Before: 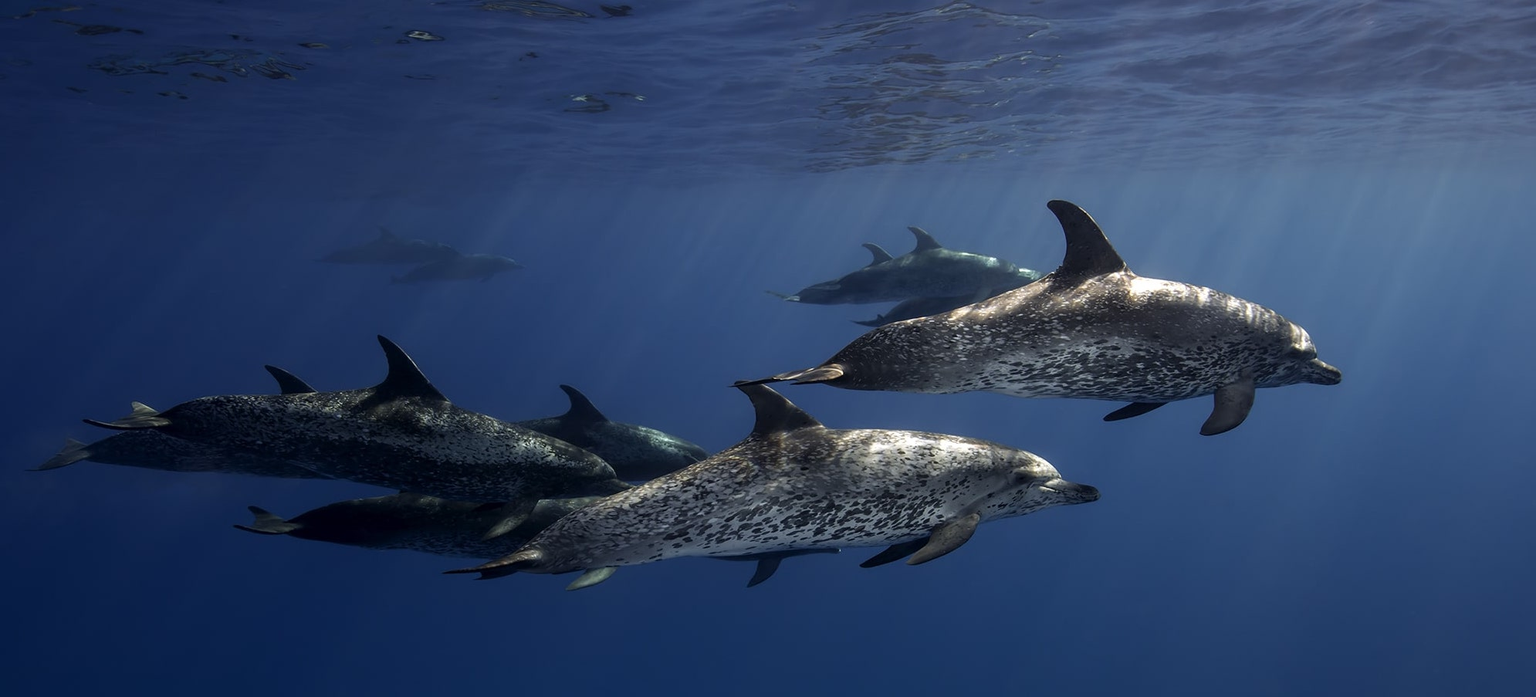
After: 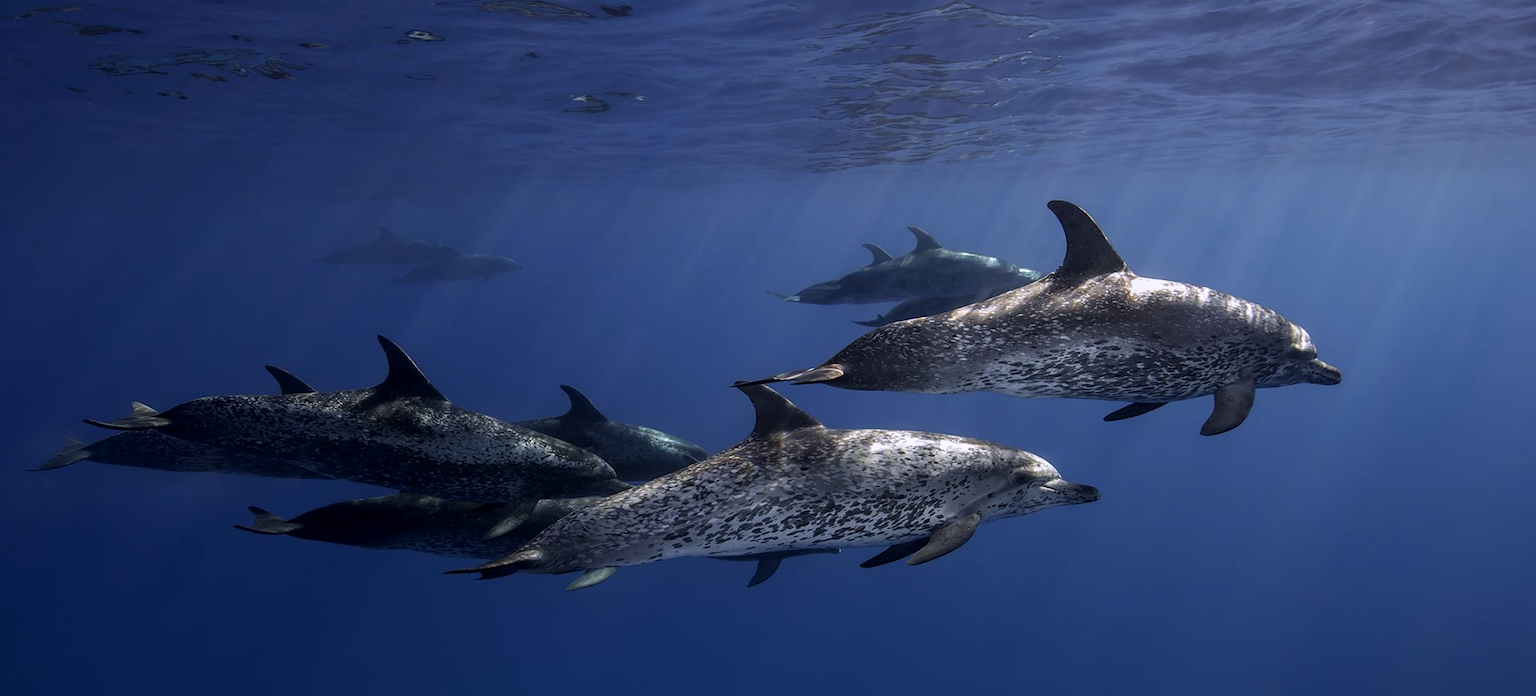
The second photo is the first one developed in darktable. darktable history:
local contrast: detail 110%
white balance: red 1.004, blue 1.096
